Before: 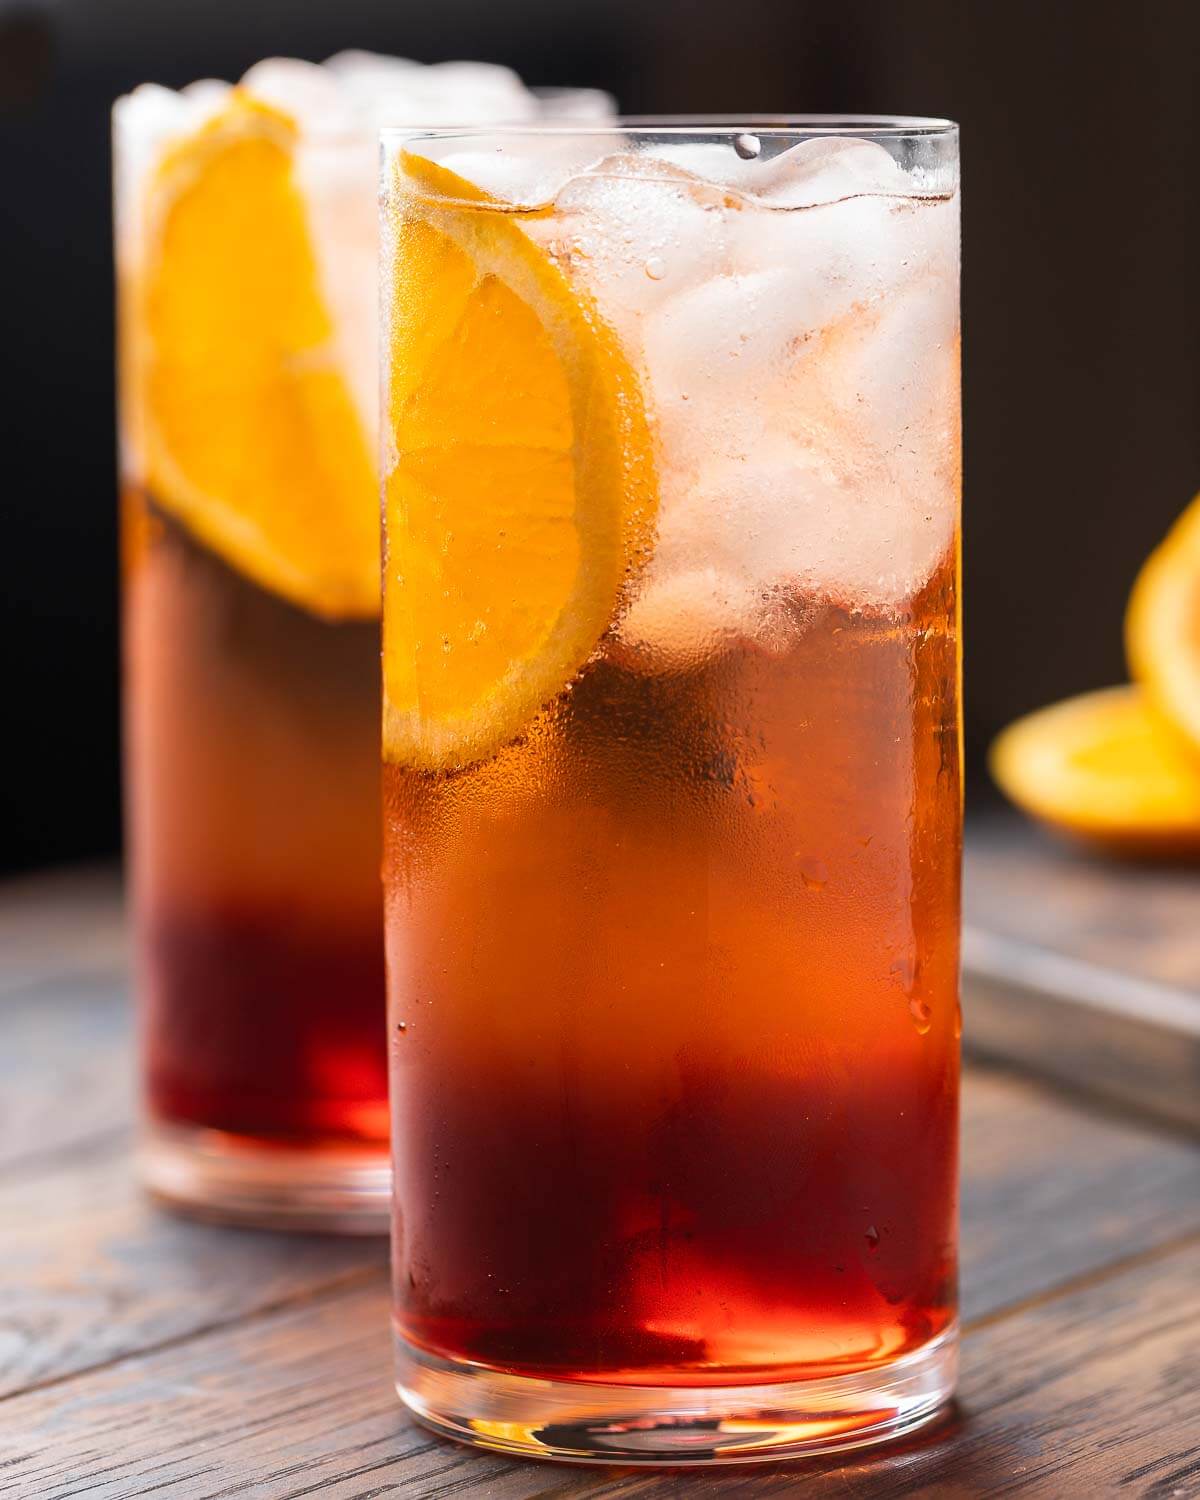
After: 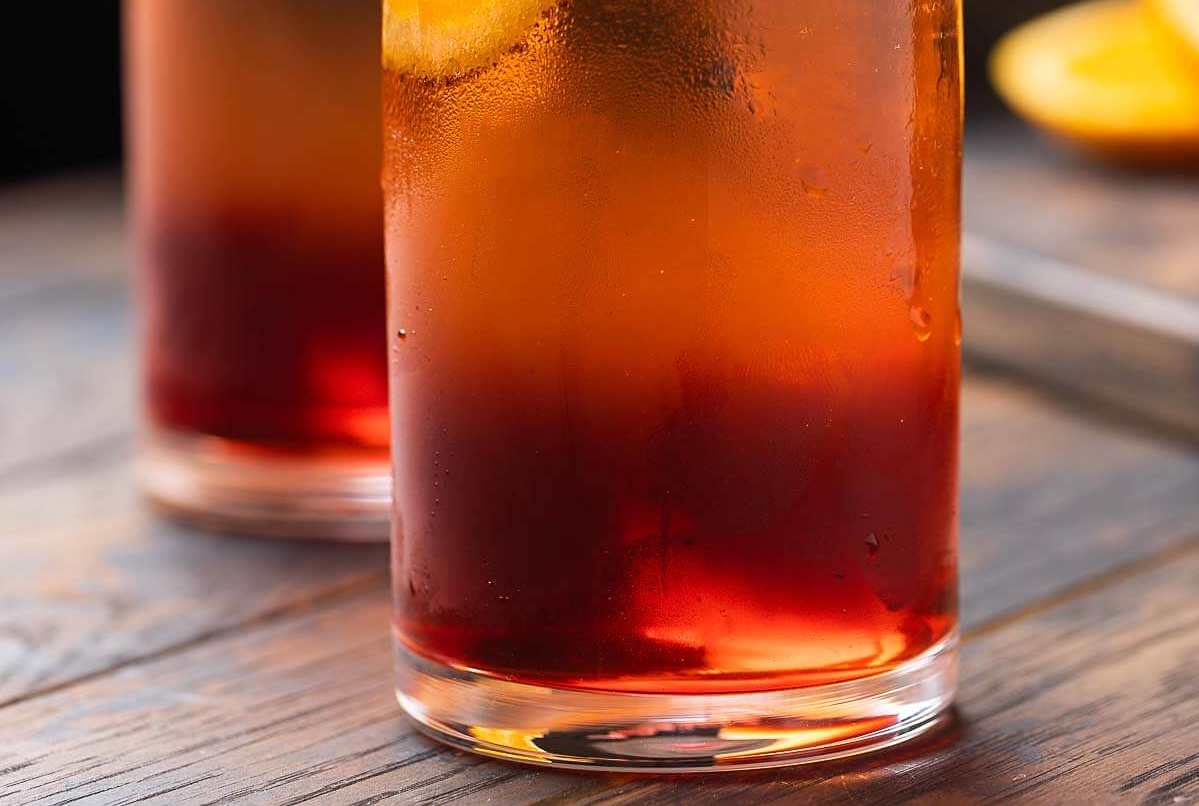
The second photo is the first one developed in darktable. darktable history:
sharpen: amount 0.2
crop and rotate: top 46.237%
